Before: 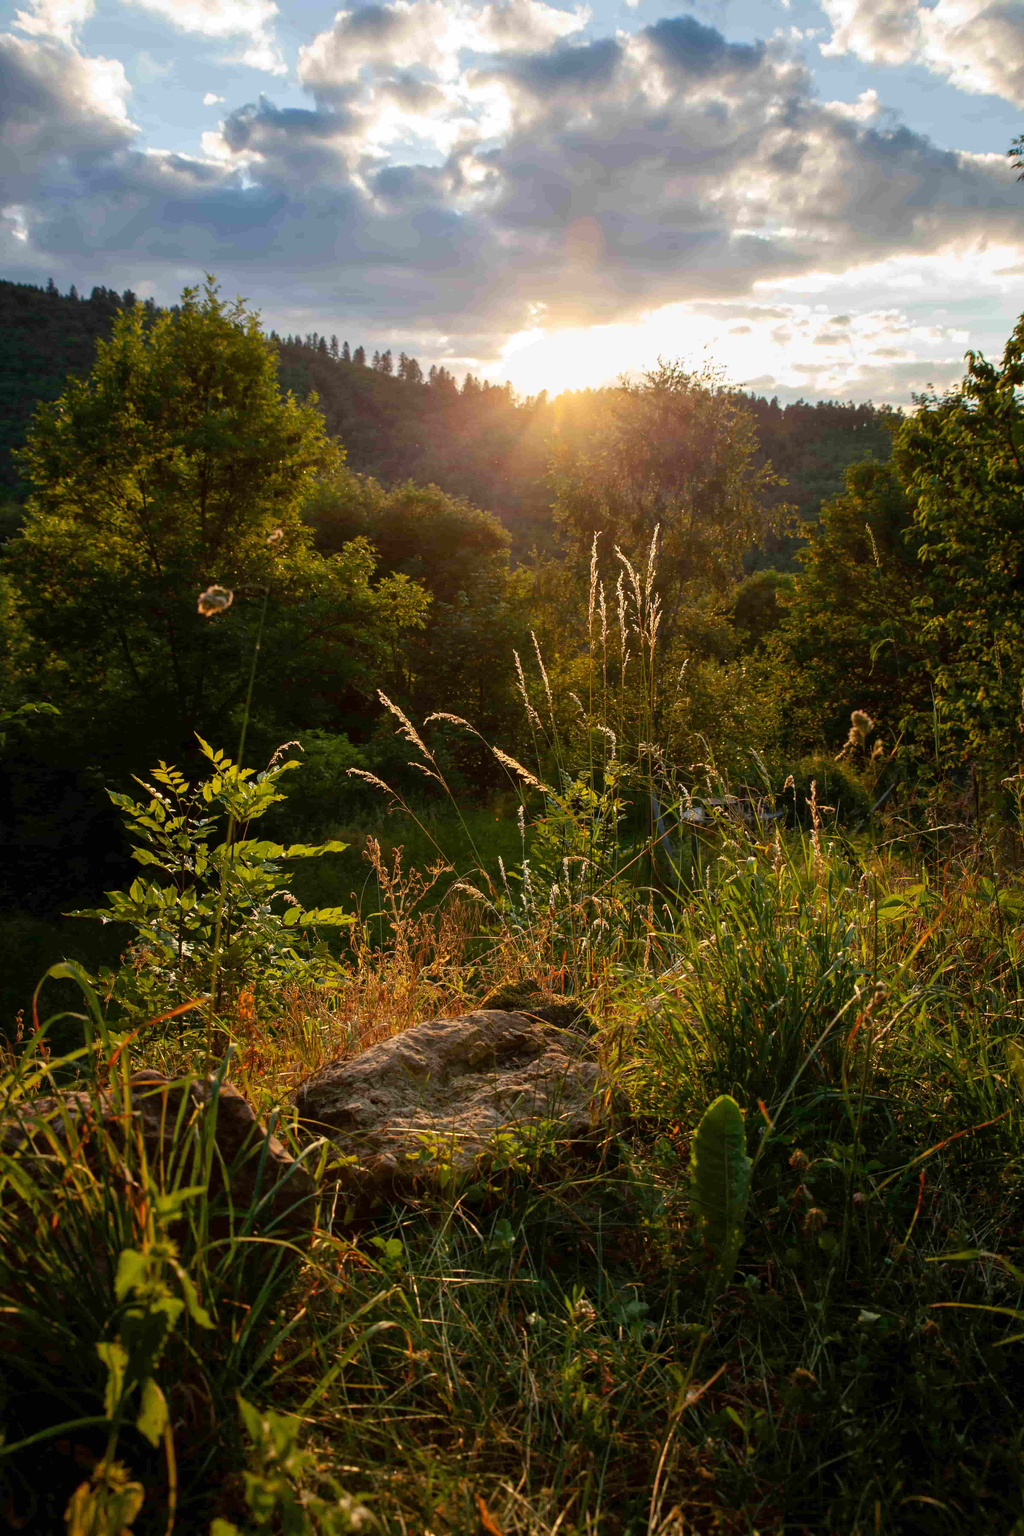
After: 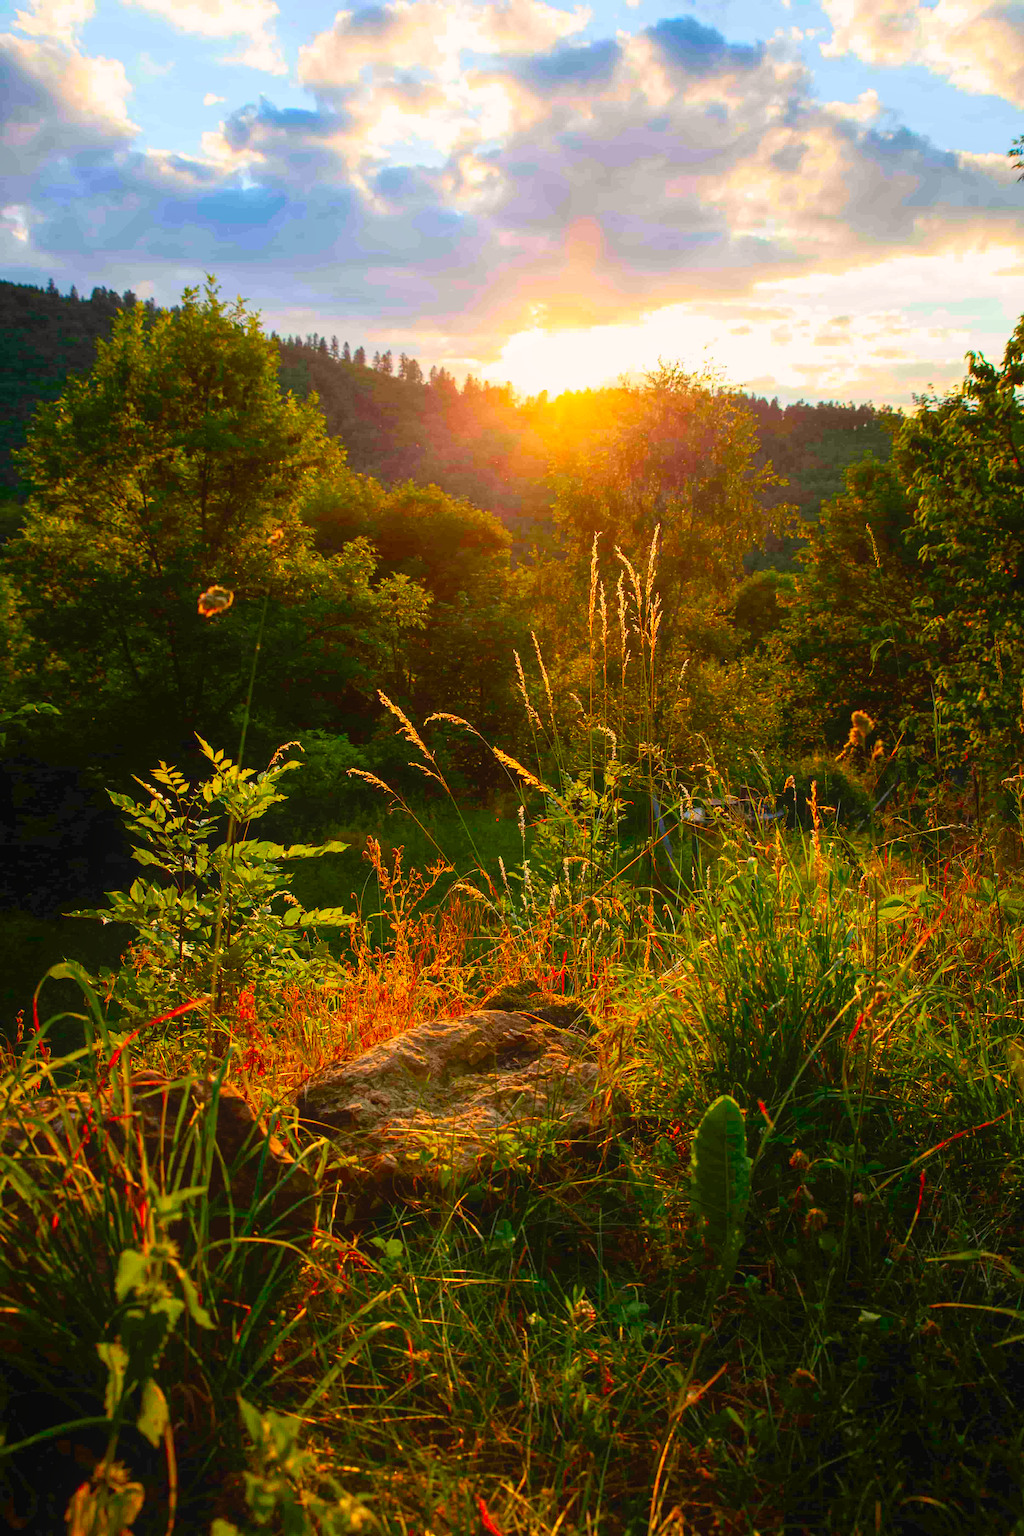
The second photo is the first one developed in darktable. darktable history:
color correction: highlights a* 3.84, highlights b* 5.07
contrast brightness saturation: contrast 0.2, brightness 0.2, saturation 0.8
contrast equalizer: y [[0.439, 0.44, 0.442, 0.457, 0.493, 0.498], [0.5 ×6], [0.5 ×6], [0 ×6], [0 ×6]], mix 0.59
color balance: output saturation 110%
